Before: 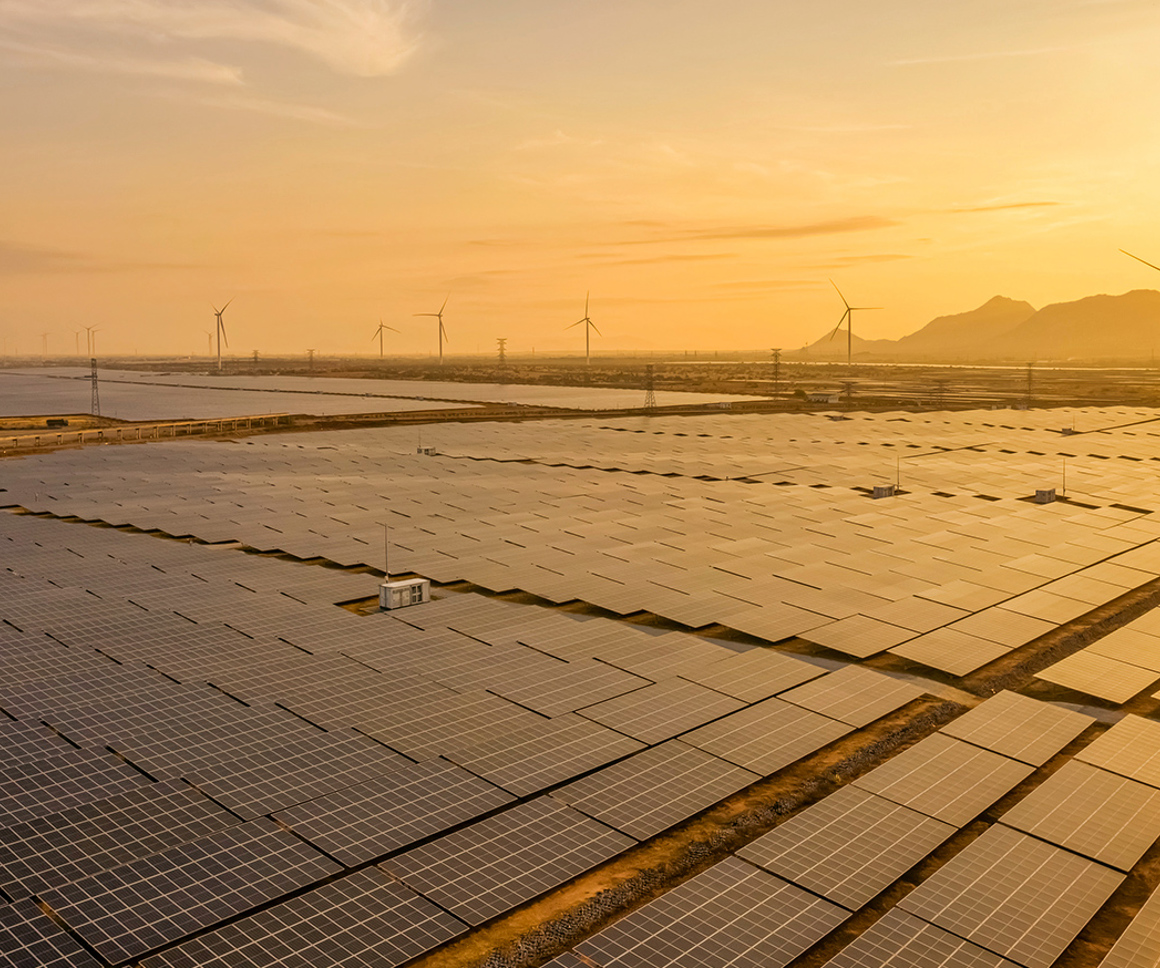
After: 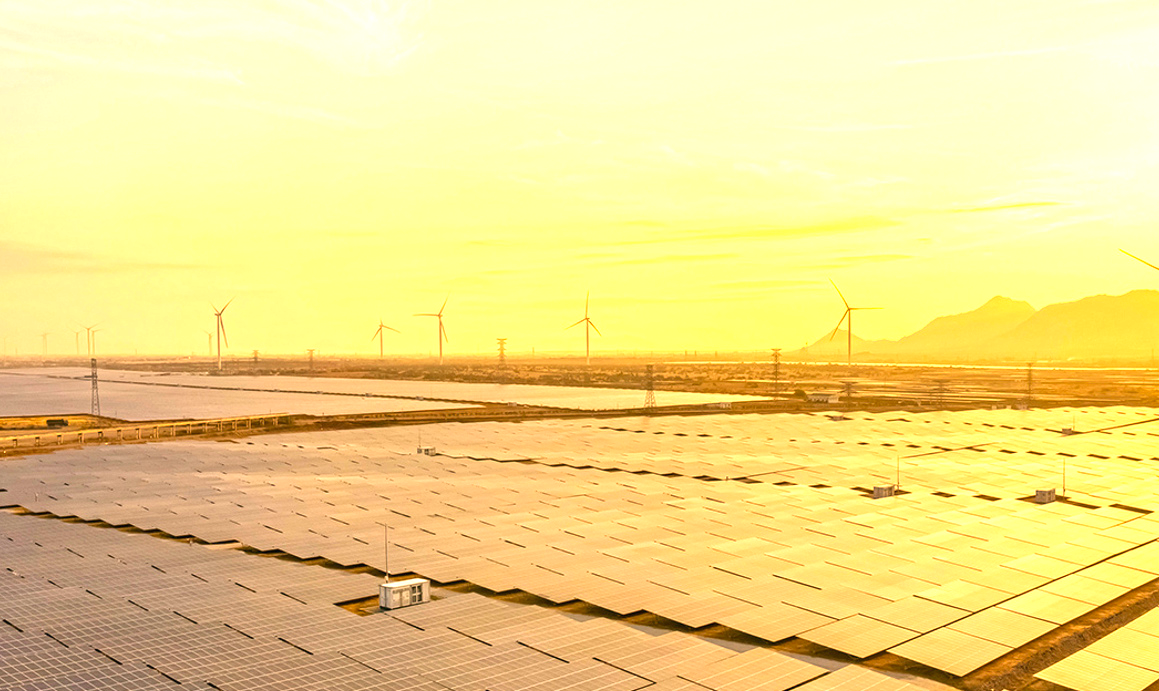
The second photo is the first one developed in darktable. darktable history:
crop: bottom 28.576%
contrast brightness saturation: saturation 0.1
exposure: black level correction 0, exposure 1.35 EV, compensate exposure bias true, compensate highlight preservation false
